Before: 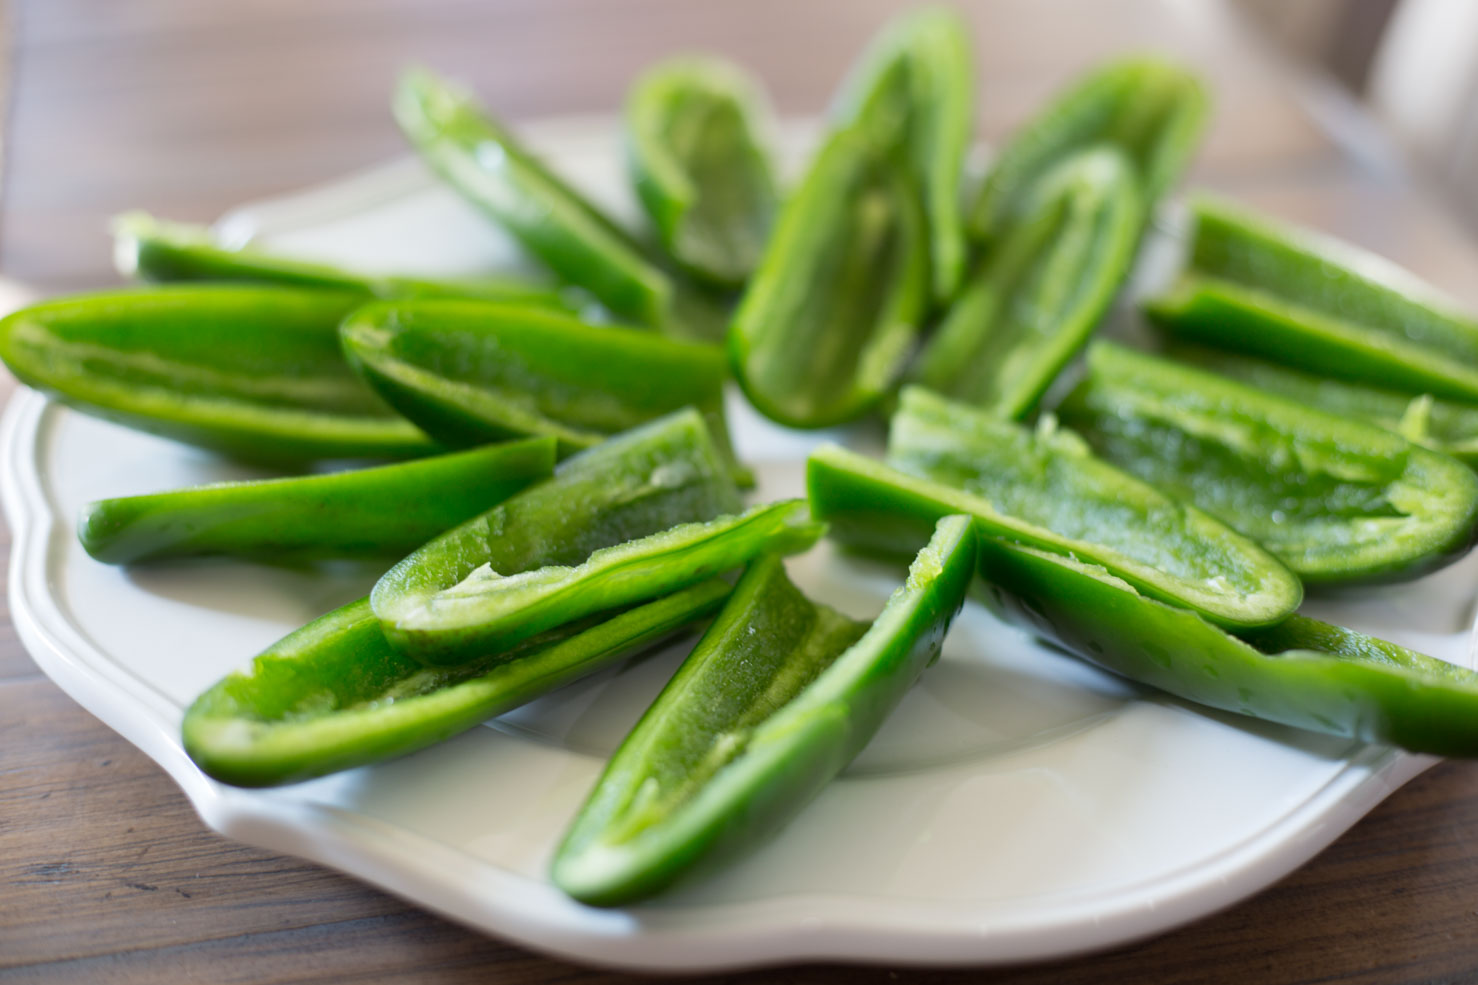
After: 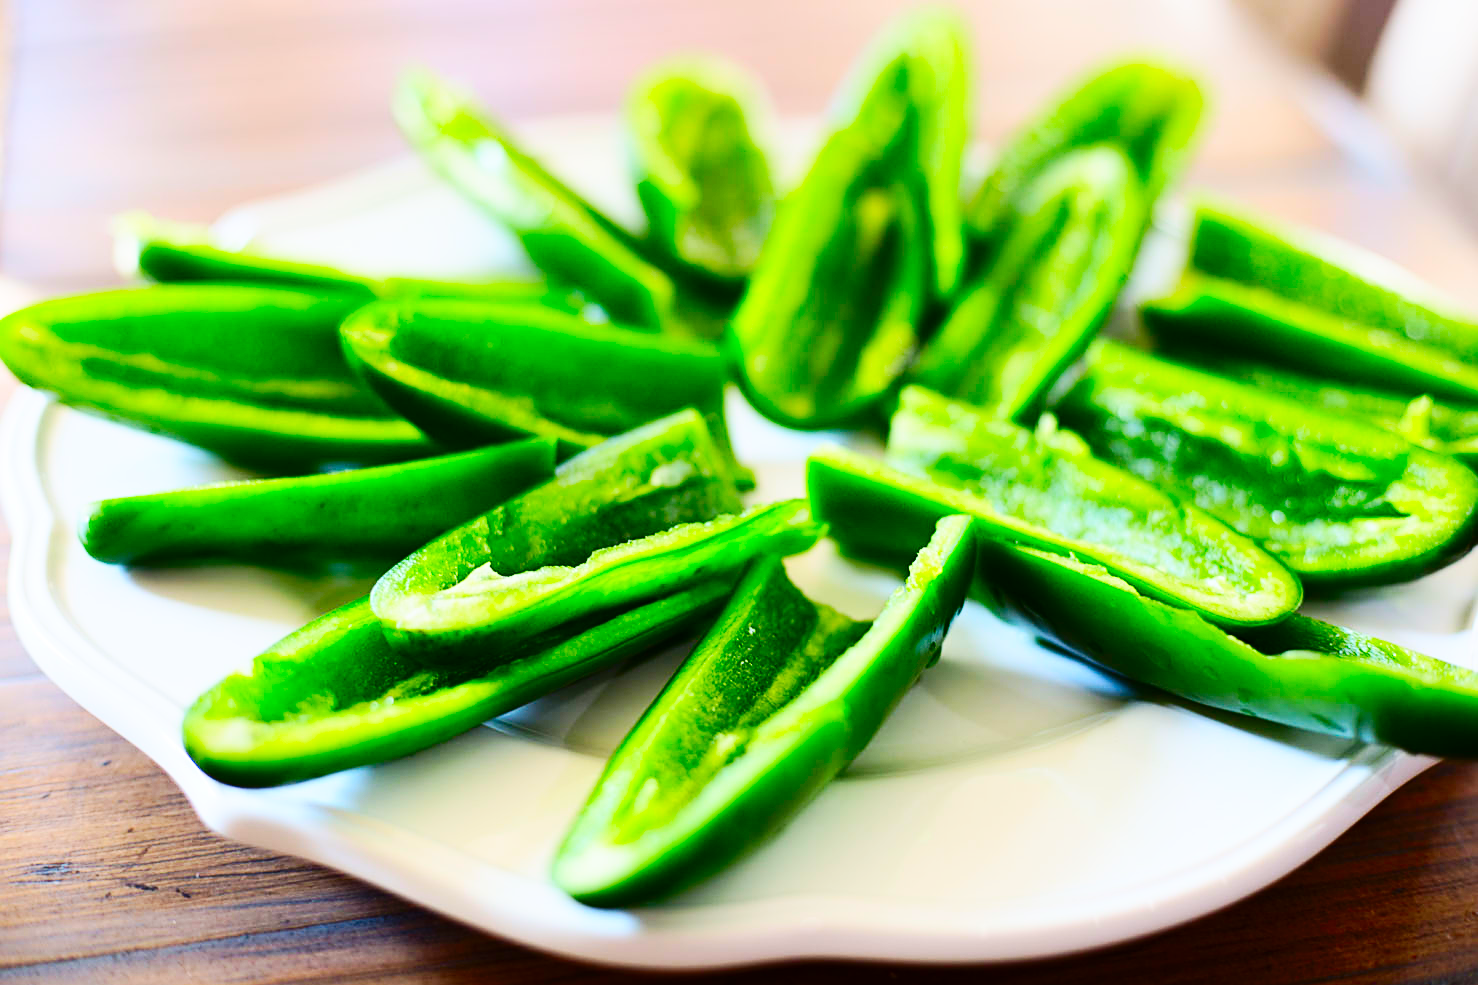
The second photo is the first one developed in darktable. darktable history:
base curve: curves: ch0 [(0, 0) (0.036, 0.025) (0.121, 0.166) (0.206, 0.329) (0.605, 0.79) (1, 1)], preserve colors none
sharpen: on, module defaults
contrast brightness saturation: contrast 0.26, brightness 0.02, saturation 0.87
